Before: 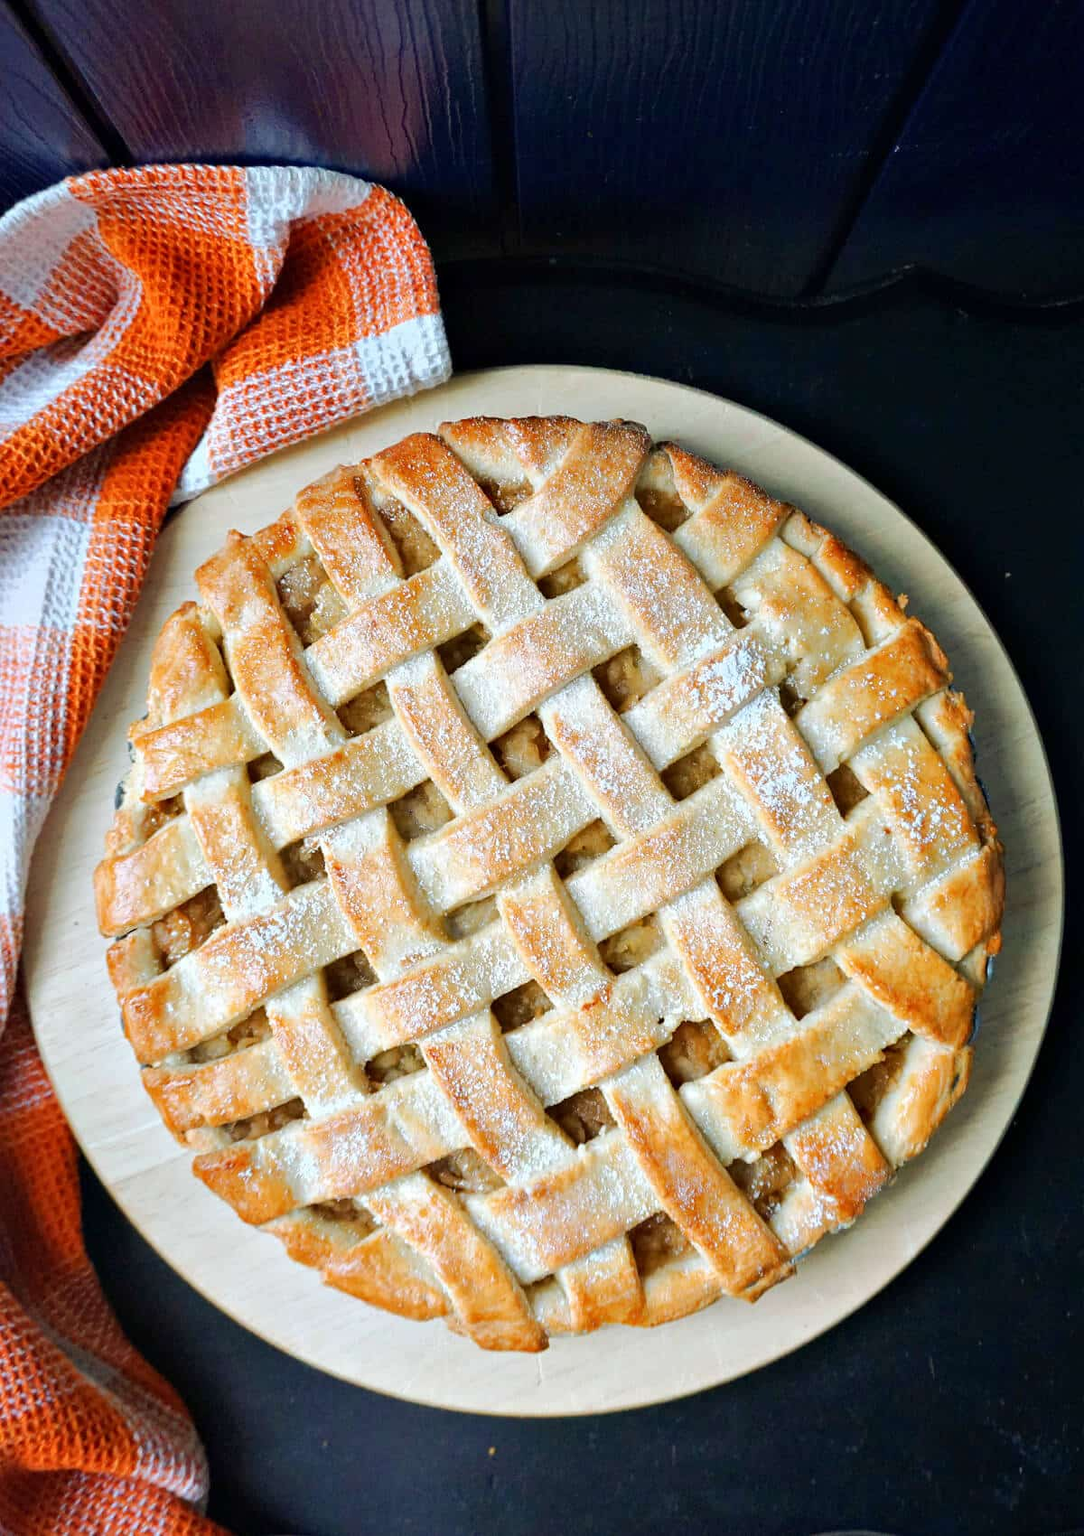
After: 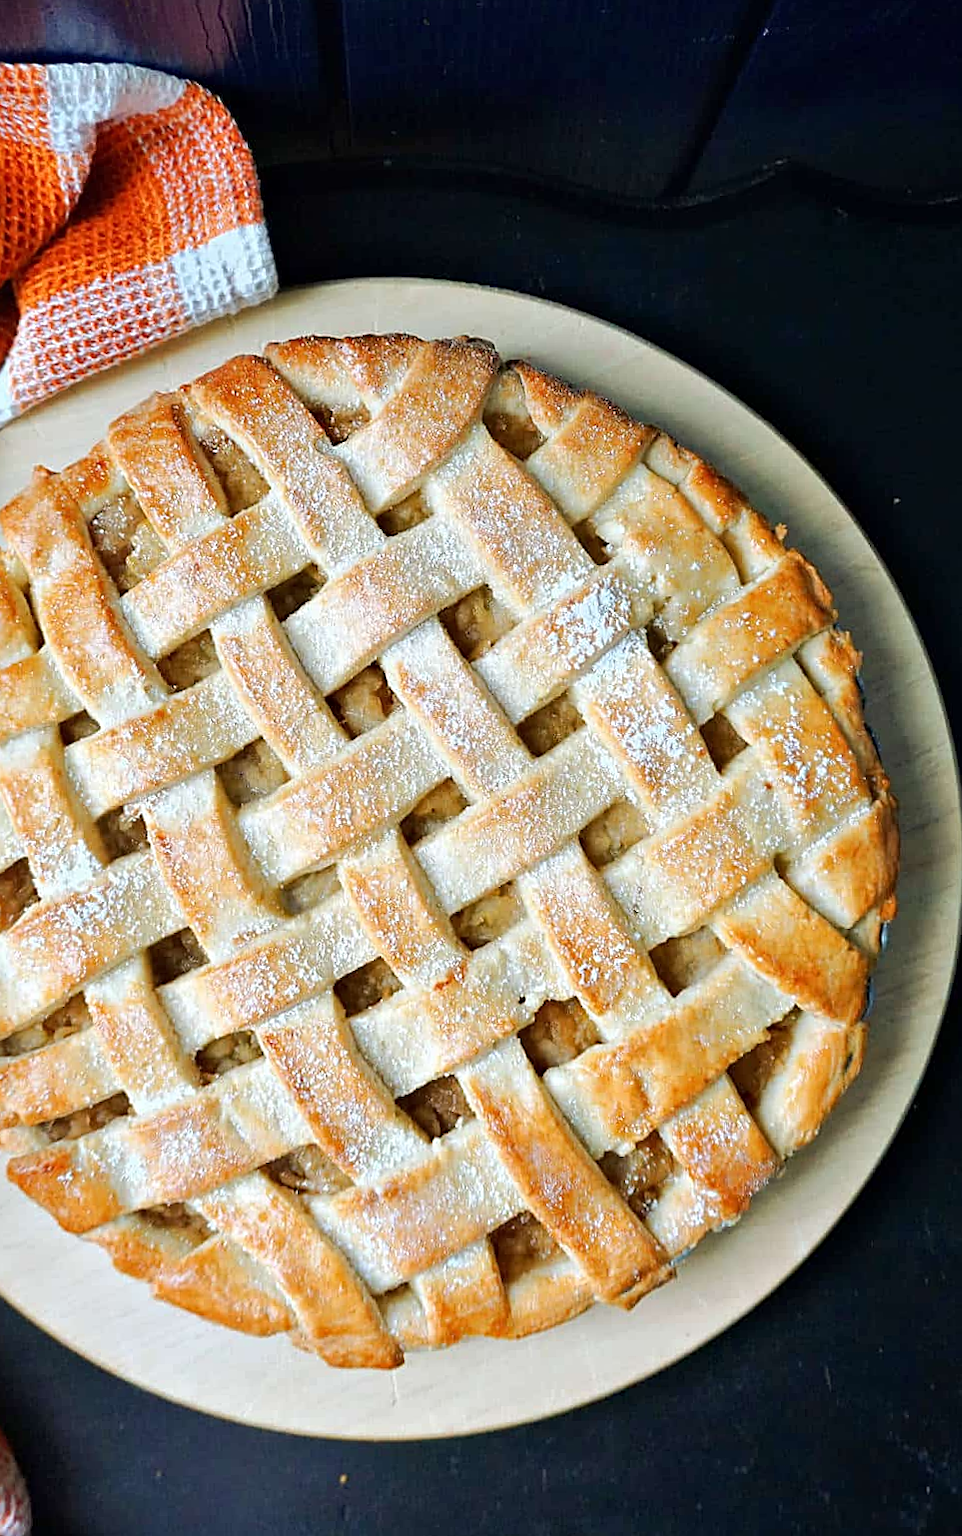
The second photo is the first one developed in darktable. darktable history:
rotate and perspective: rotation -1°, crop left 0.011, crop right 0.989, crop top 0.025, crop bottom 0.975
sharpen: on, module defaults
crop and rotate: left 17.959%, top 5.771%, right 1.742%
